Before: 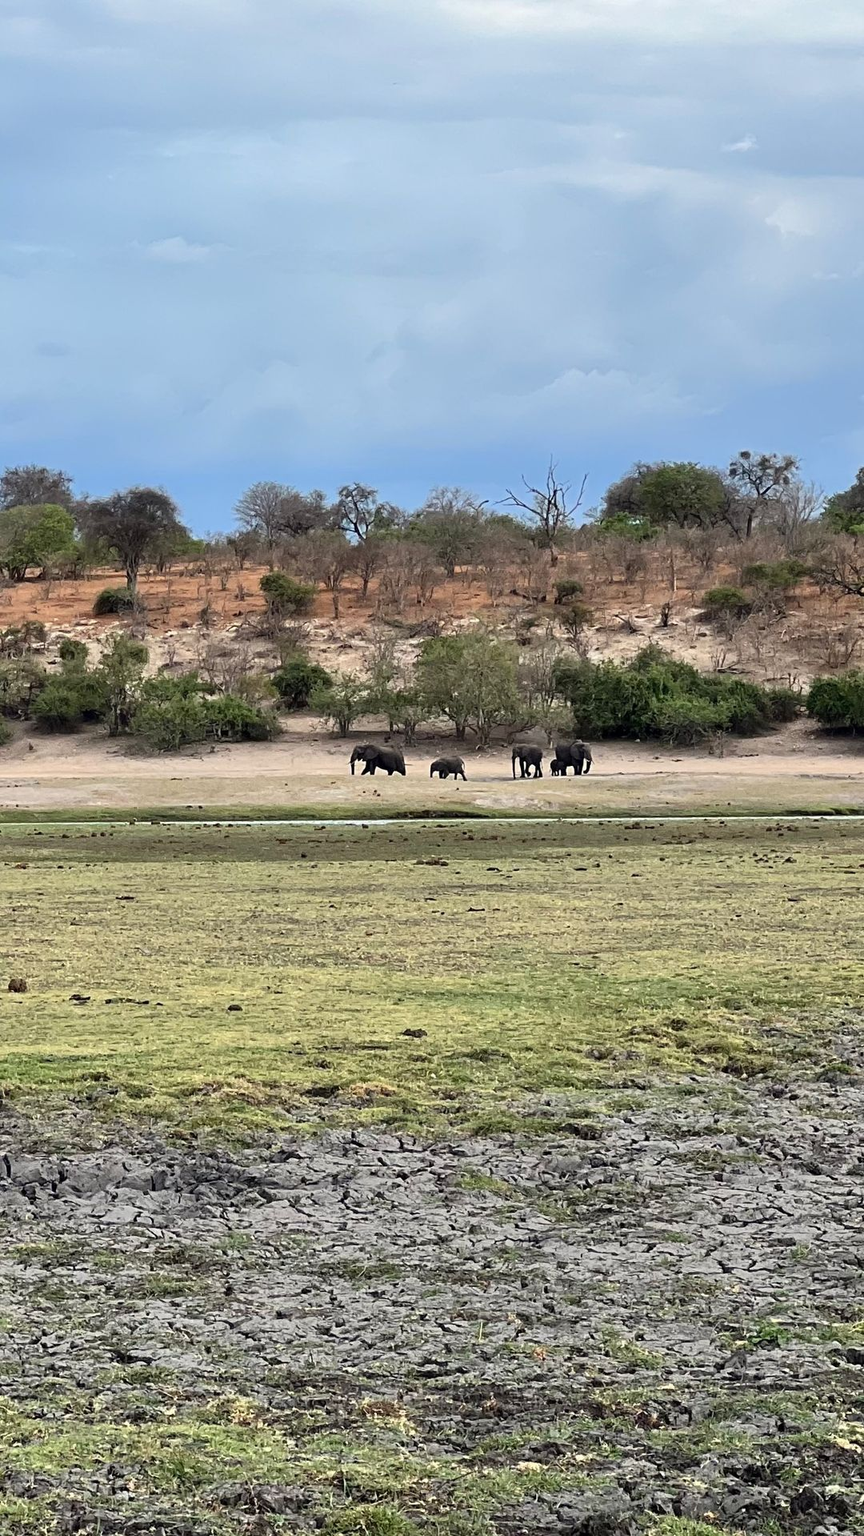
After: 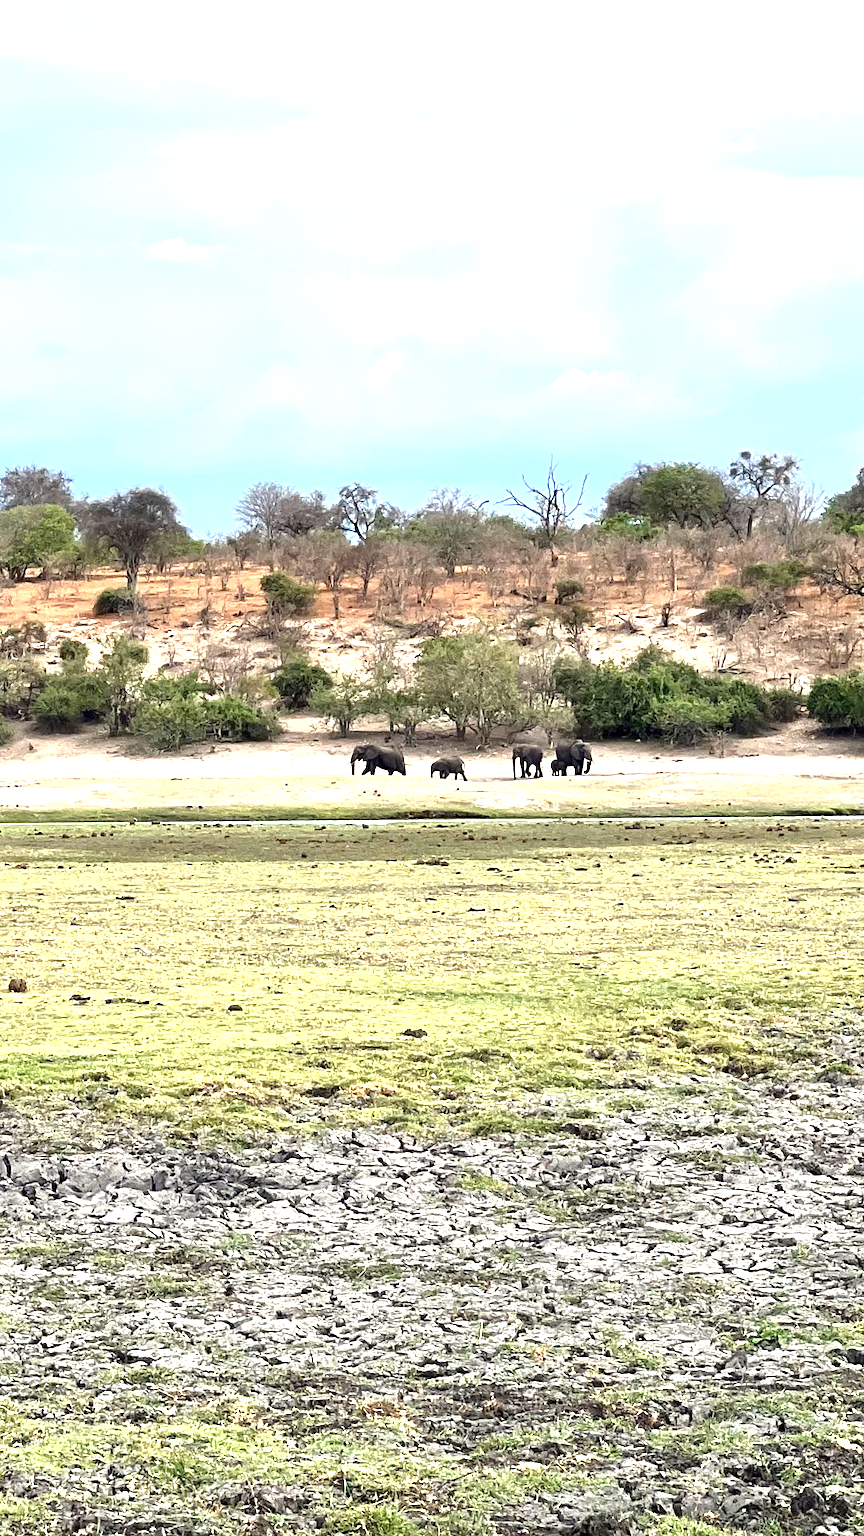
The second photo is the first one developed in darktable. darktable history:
local contrast: mode bilateral grid, contrast 19, coarseness 50, detail 119%, midtone range 0.2
exposure: black level correction 0, exposure 1.285 EV, compensate highlight preservation false
color correction: highlights b* 2.95
